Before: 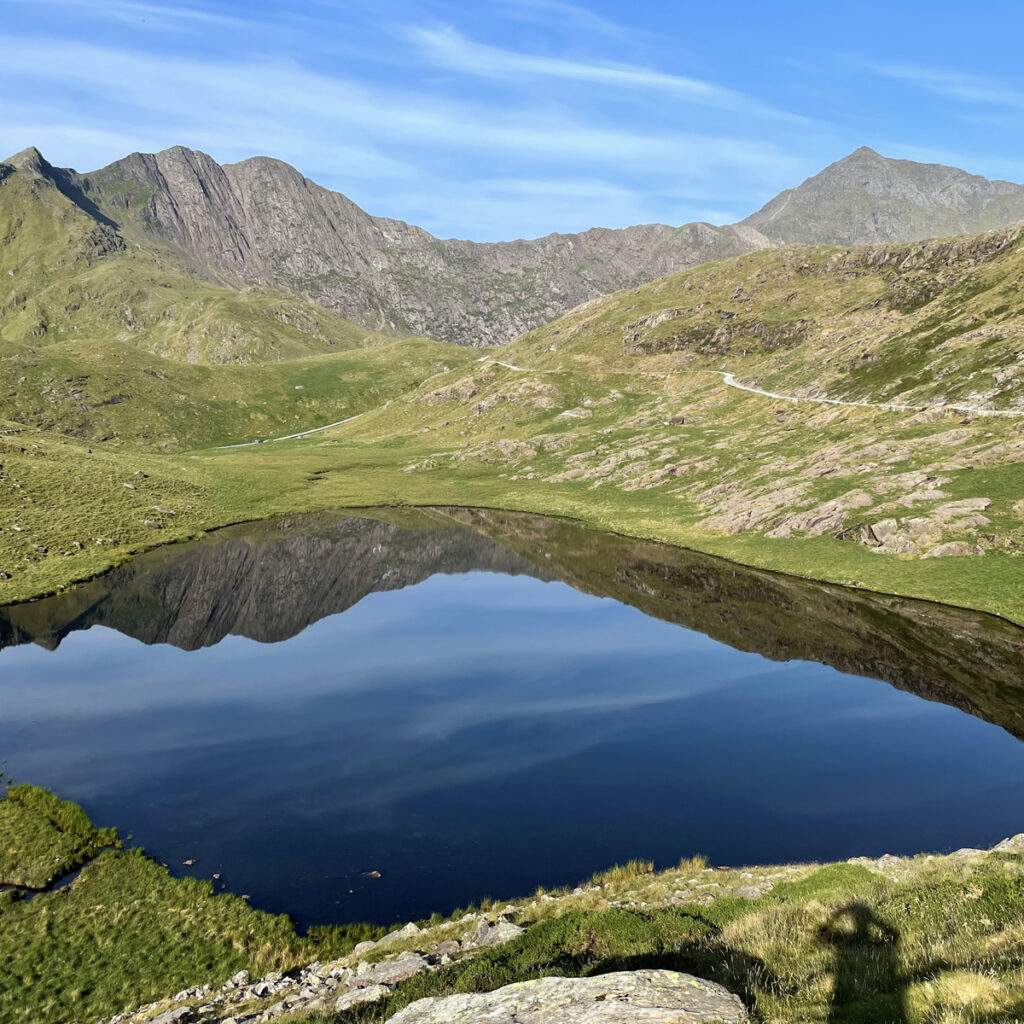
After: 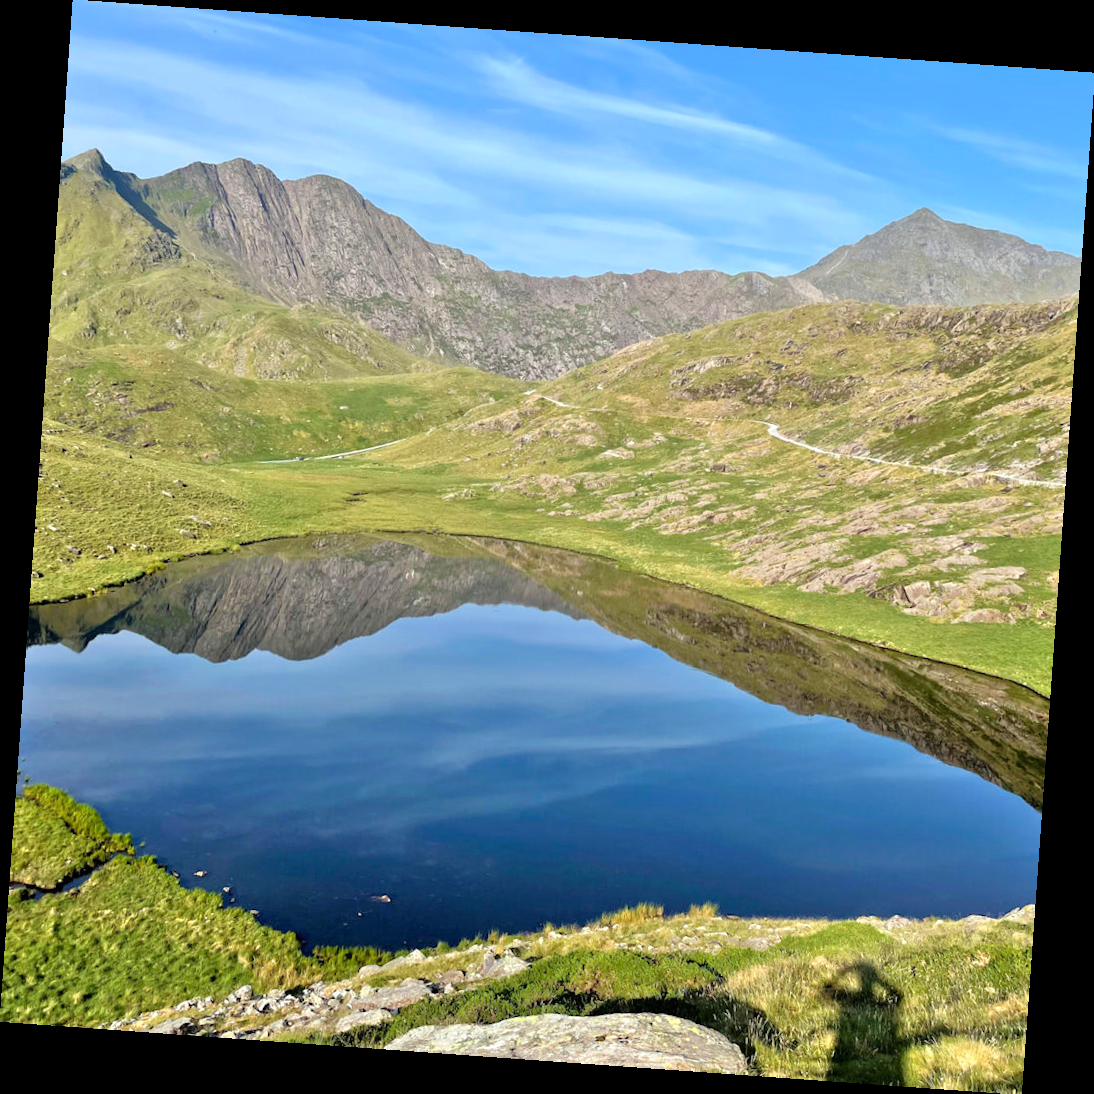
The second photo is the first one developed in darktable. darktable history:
tone equalizer: -7 EV 0.15 EV, -6 EV 0.6 EV, -5 EV 1.15 EV, -4 EV 1.33 EV, -3 EV 1.15 EV, -2 EV 0.6 EV, -1 EV 0.15 EV, mask exposure compensation -0.5 EV
rotate and perspective: rotation 4.1°, automatic cropping off
